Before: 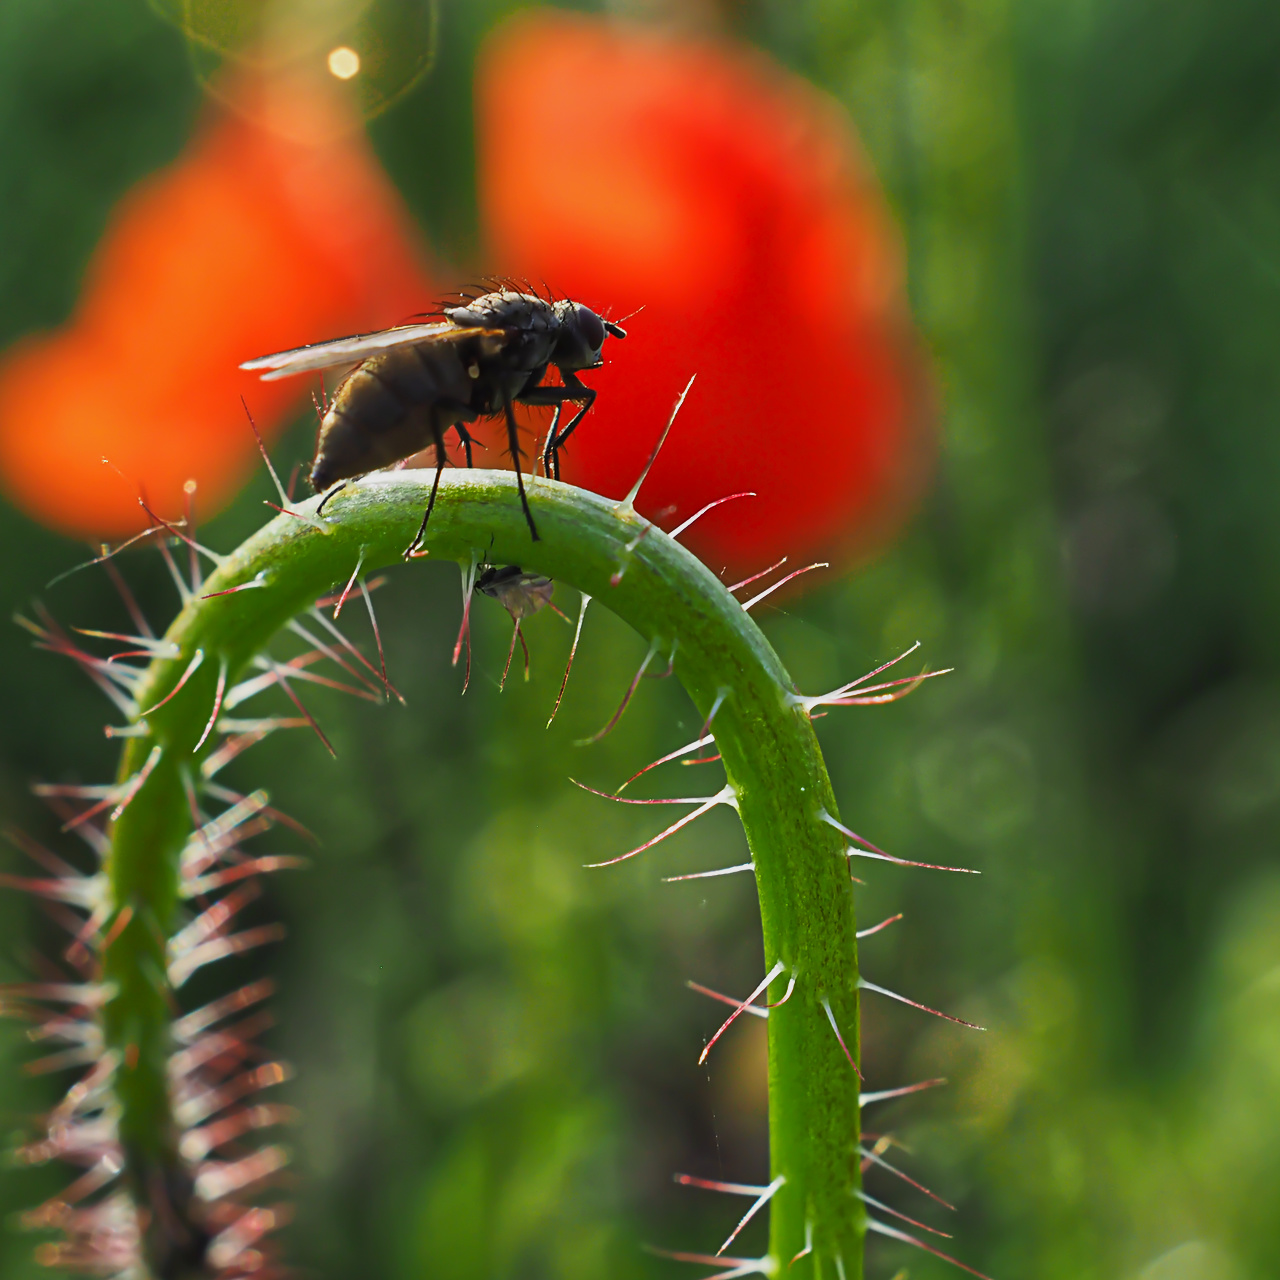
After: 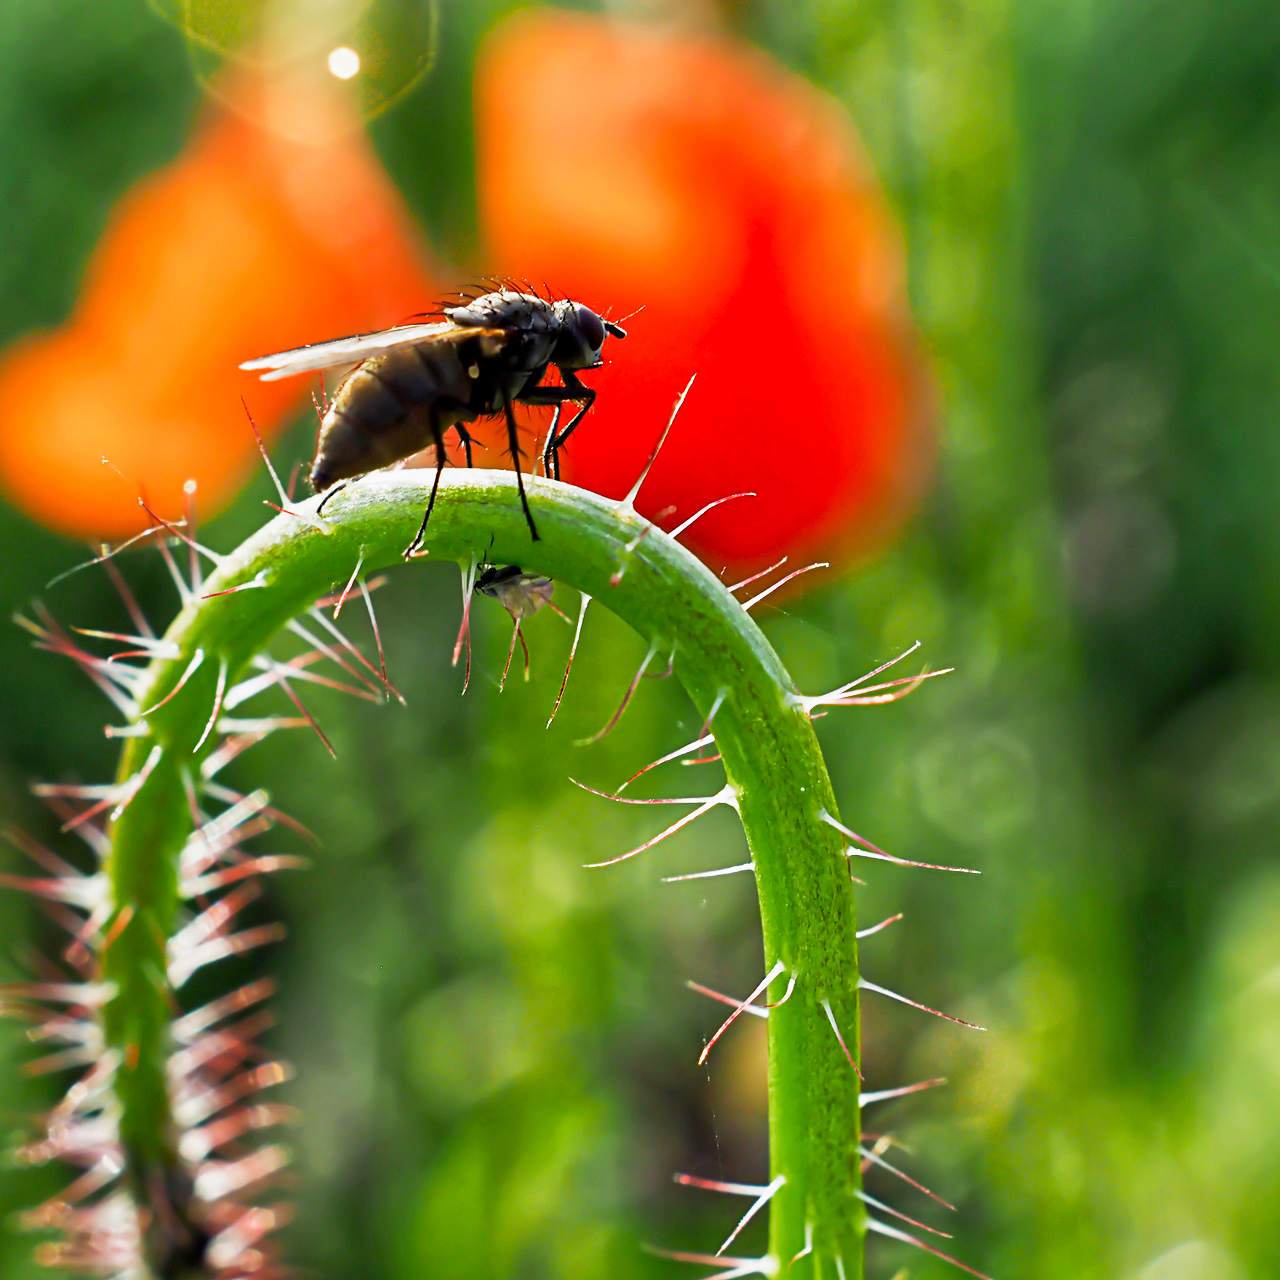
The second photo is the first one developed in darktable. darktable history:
exposure: black level correction 0.004, exposure 0.014 EV, compensate highlight preservation false
filmic rgb: middle gray luminance 9.23%, black relative exposure -10.55 EV, white relative exposure 3.45 EV, threshold 6 EV, target black luminance 0%, hardness 5.98, latitude 59.69%, contrast 1.087, highlights saturation mix 5%, shadows ↔ highlights balance 29.23%, add noise in highlights 0, preserve chrominance no, color science v3 (2019), use custom middle-gray values true, iterations of high-quality reconstruction 0, contrast in highlights soft, enable highlight reconstruction true
